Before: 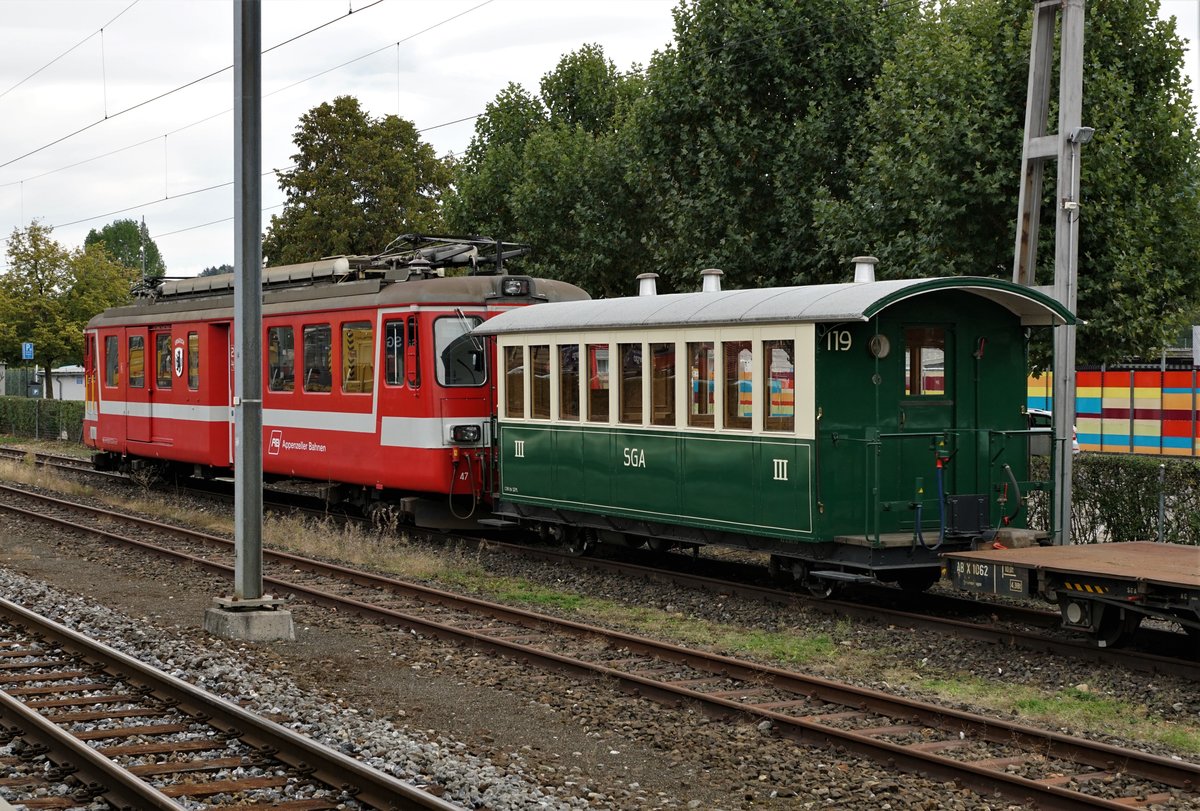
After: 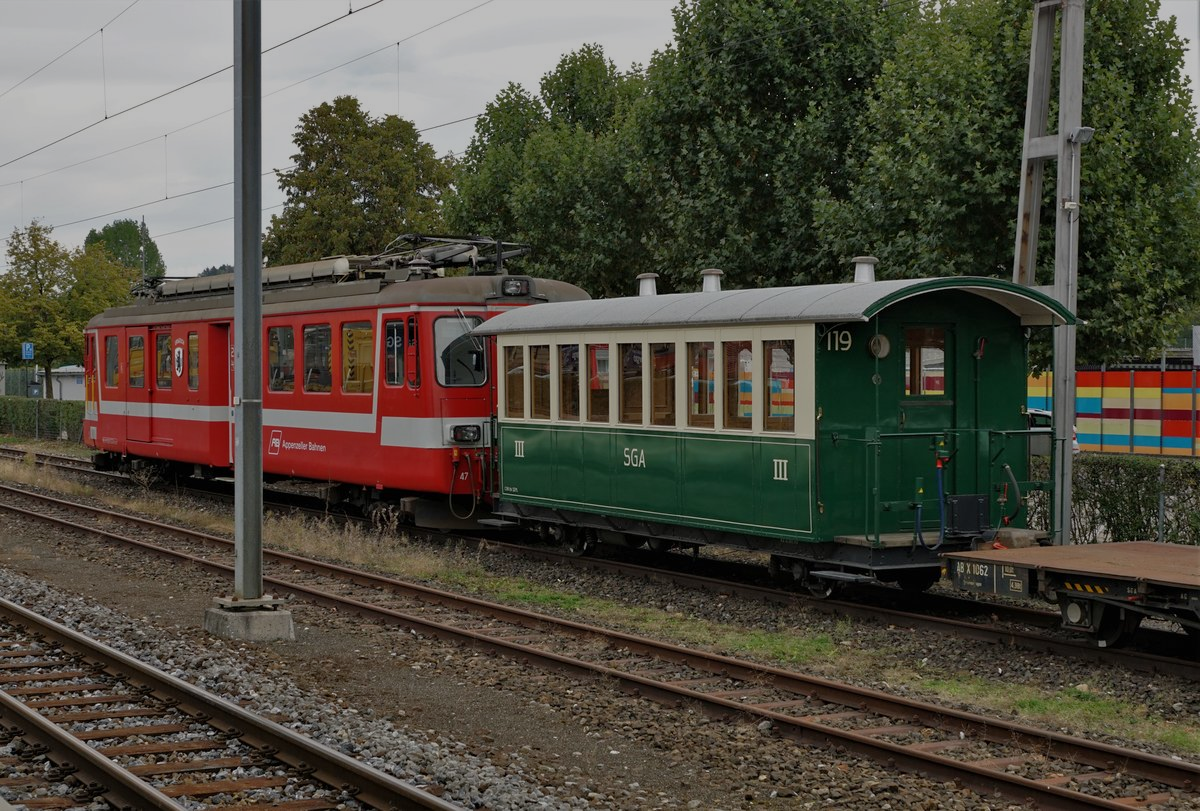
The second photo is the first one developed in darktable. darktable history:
tone equalizer: -8 EV -0.013 EV, -7 EV 0.015 EV, -6 EV -0.007 EV, -5 EV 0.005 EV, -4 EV -0.033 EV, -3 EV -0.23 EV, -2 EV -0.662 EV, -1 EV -0.991 EV, +0 EV -0.975 EV
